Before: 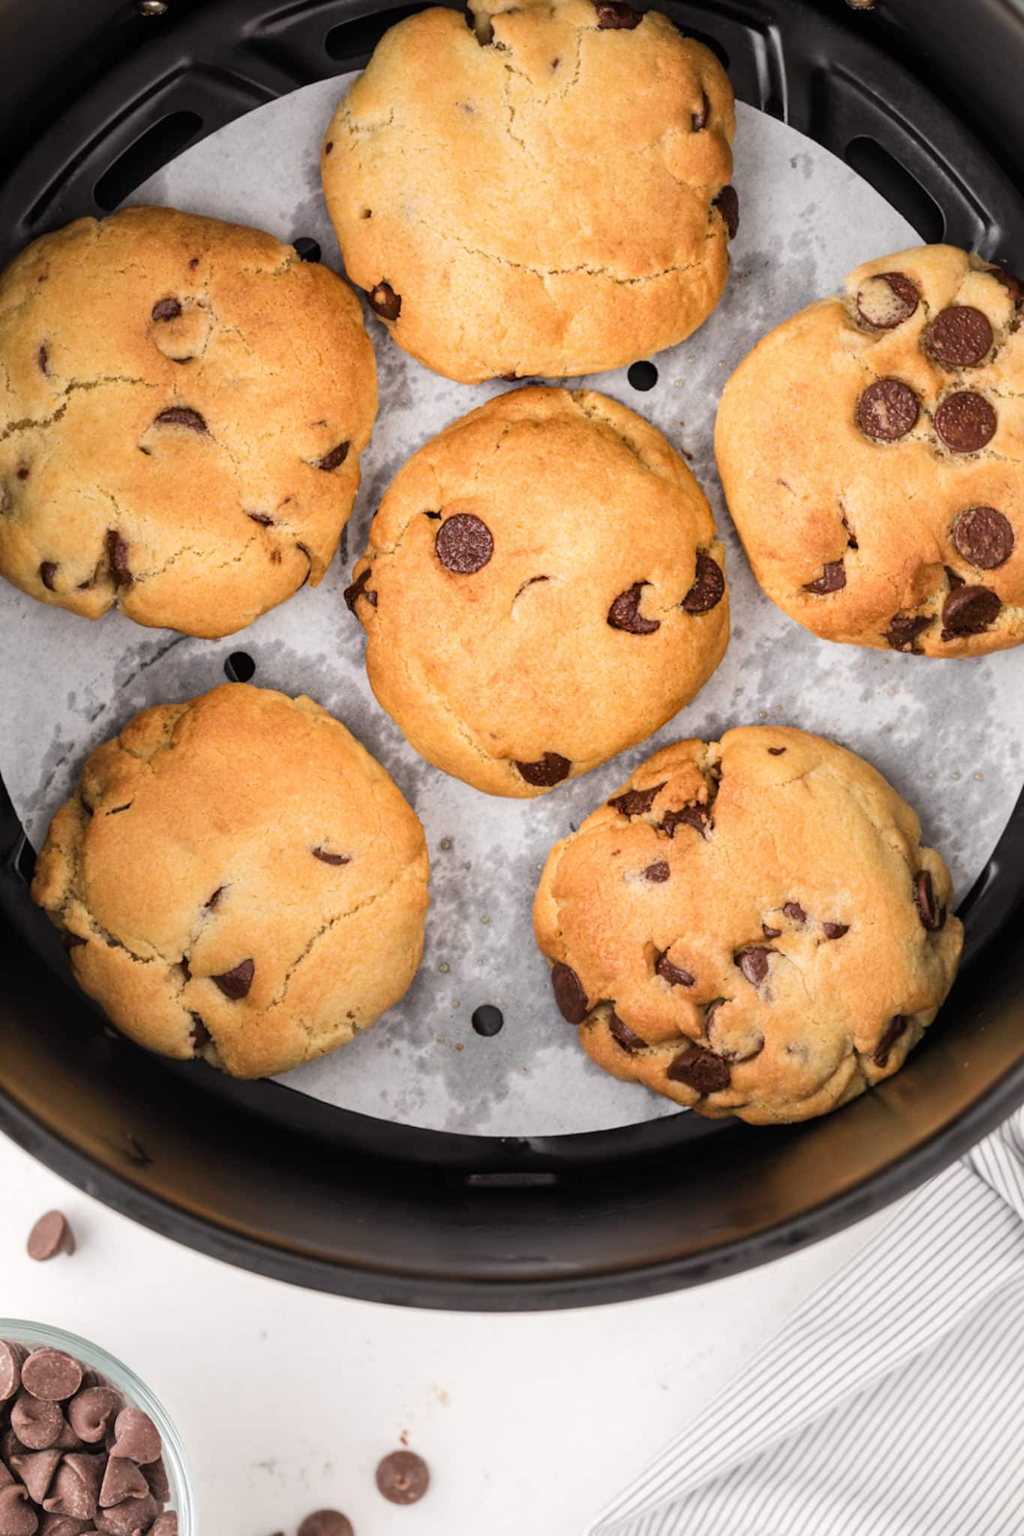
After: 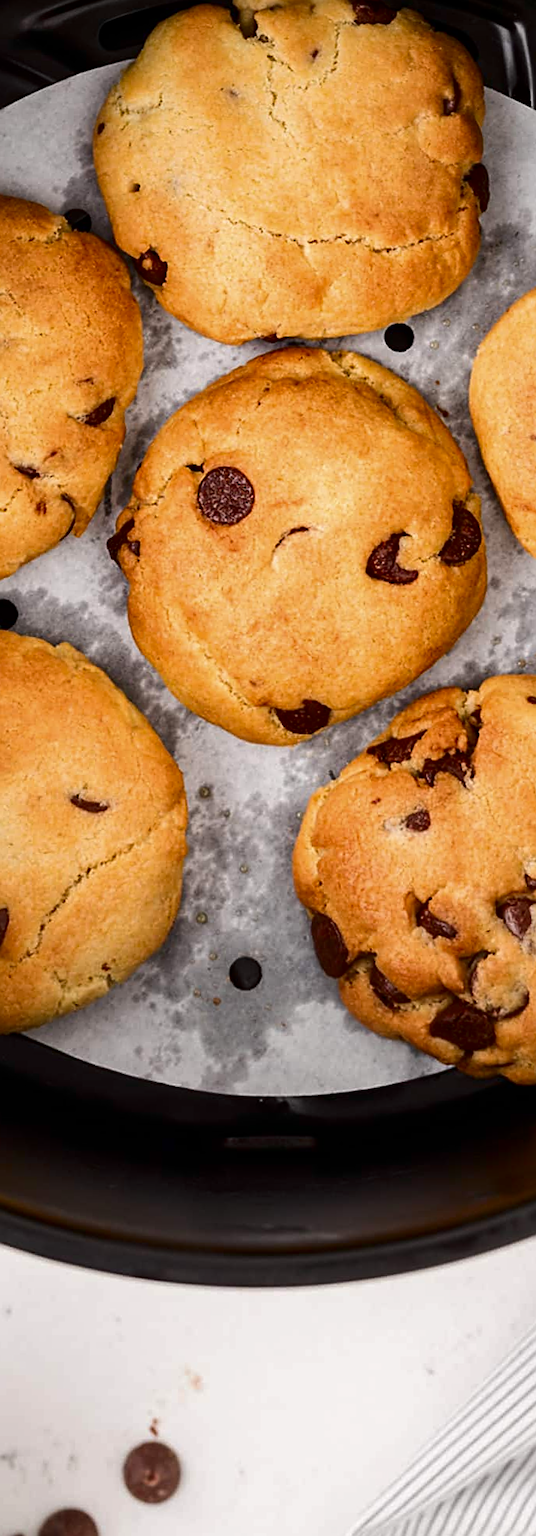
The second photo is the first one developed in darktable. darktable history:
rotate and perspective: rotation 0.215°, lens shift (vertical) -0.139, crop left 0.069, crop right 0.939, crop top 0.002, crop bottom 0.996
crop: left 21.496%, right 22.254%
contrast brightness saturation: contrast 0.1, brightness -0.26, saturation 0.14
sharpen: on, module defaults
